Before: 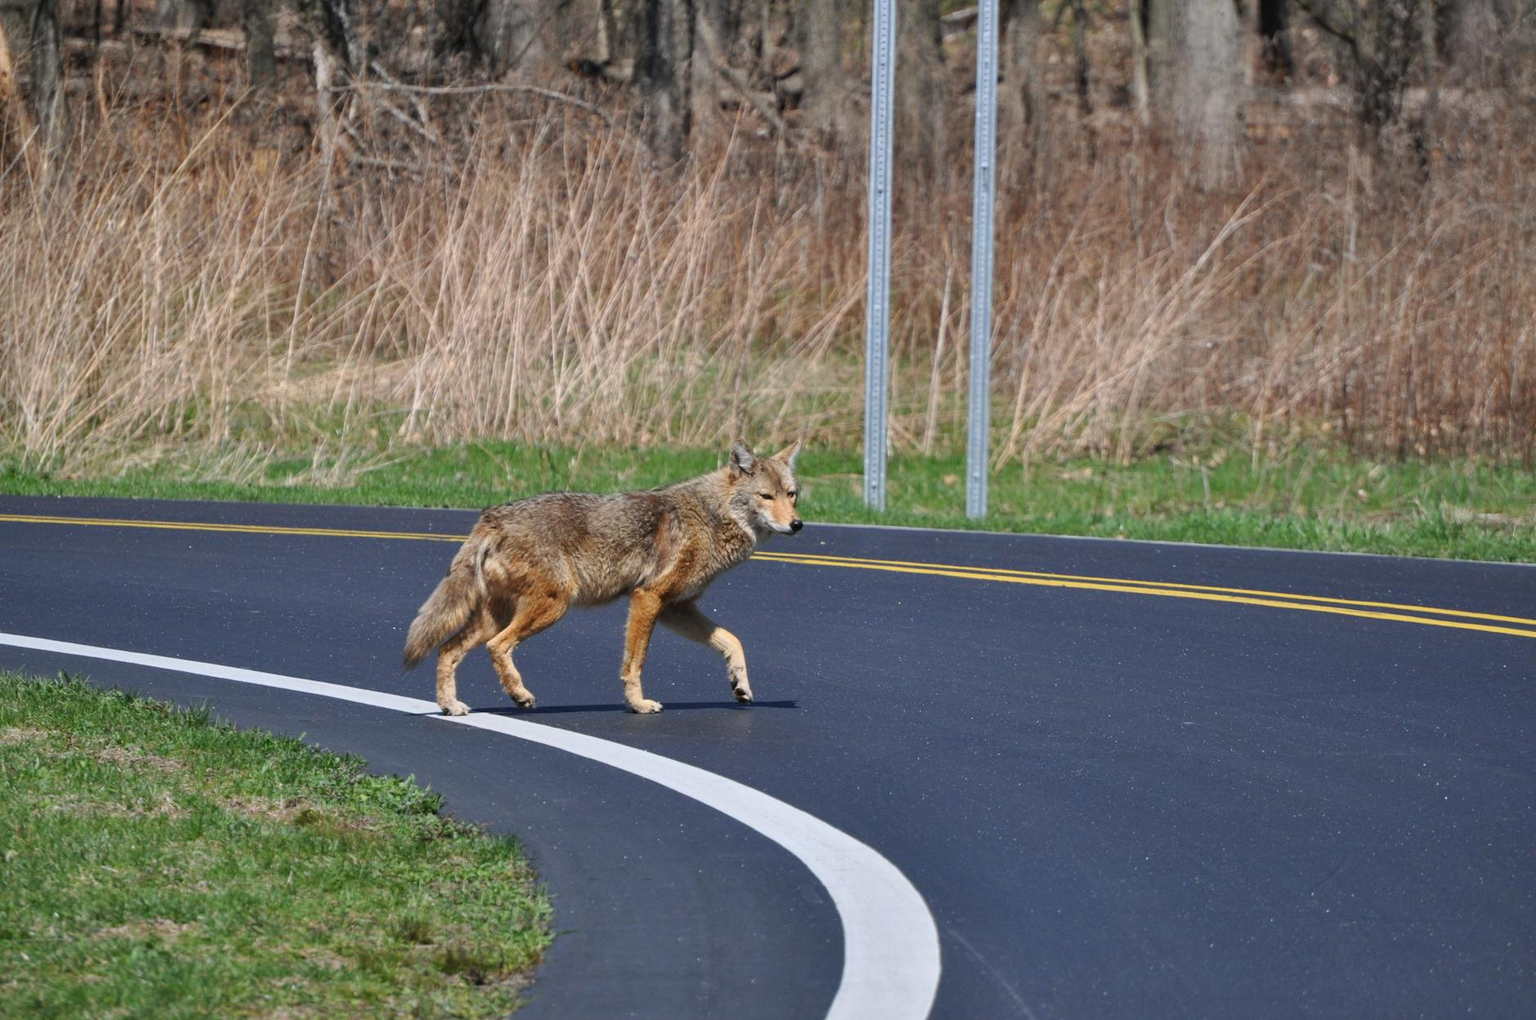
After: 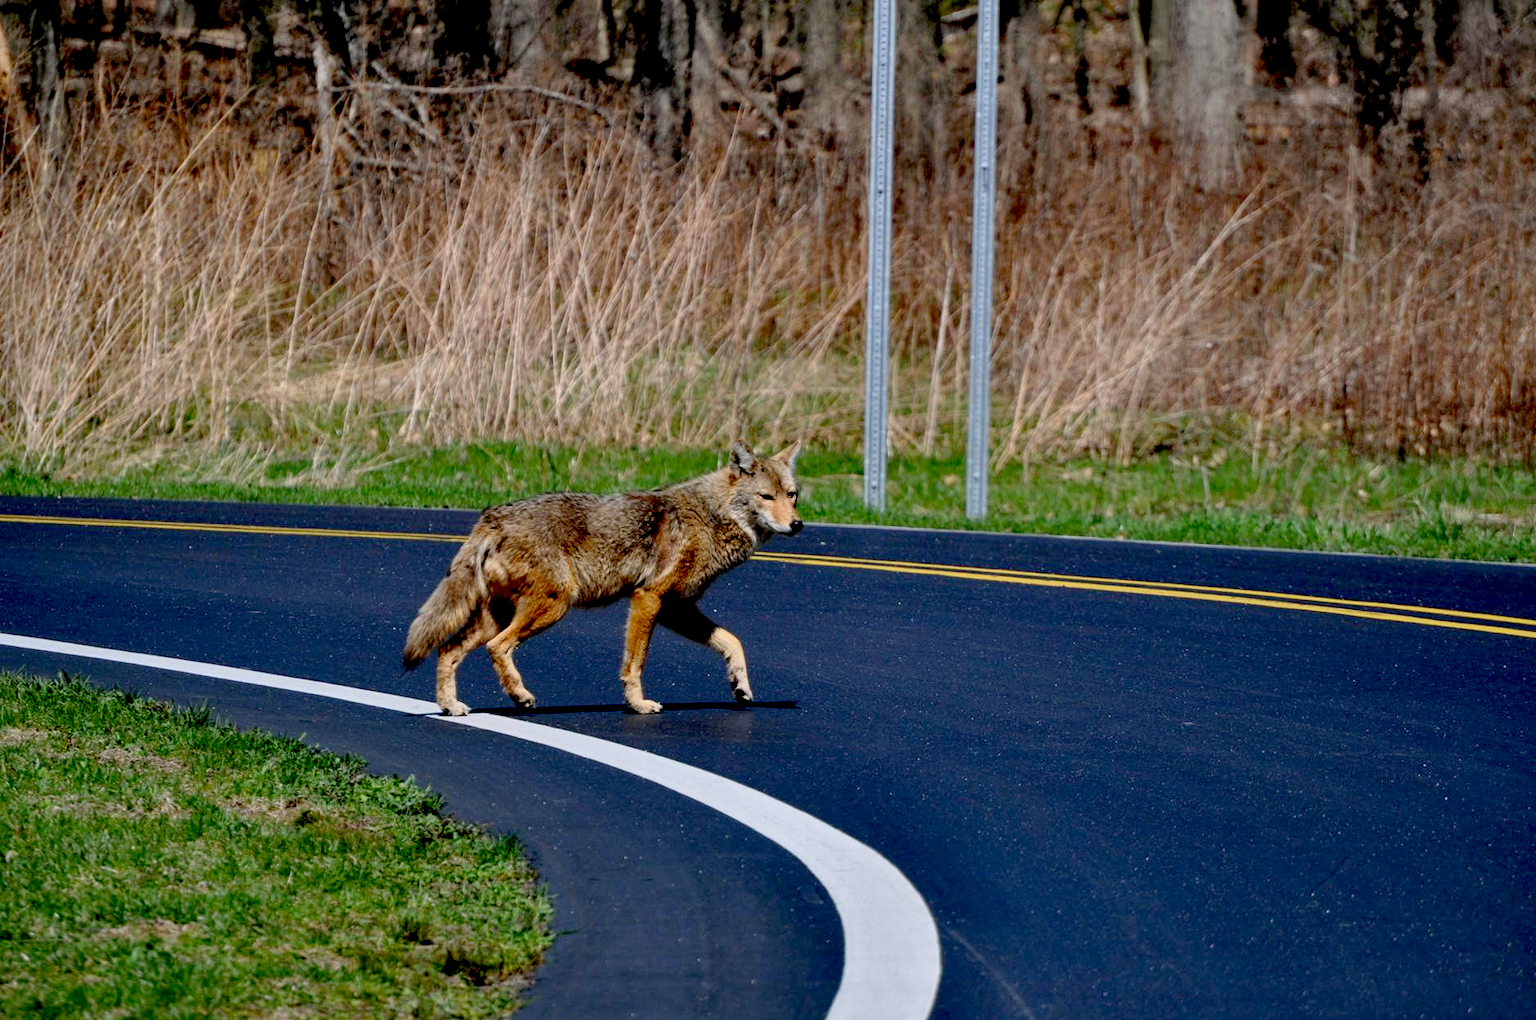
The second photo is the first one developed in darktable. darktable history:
exposure: black level correction 0.056, exposure -0.039 EV, compensate highlight preservation false
